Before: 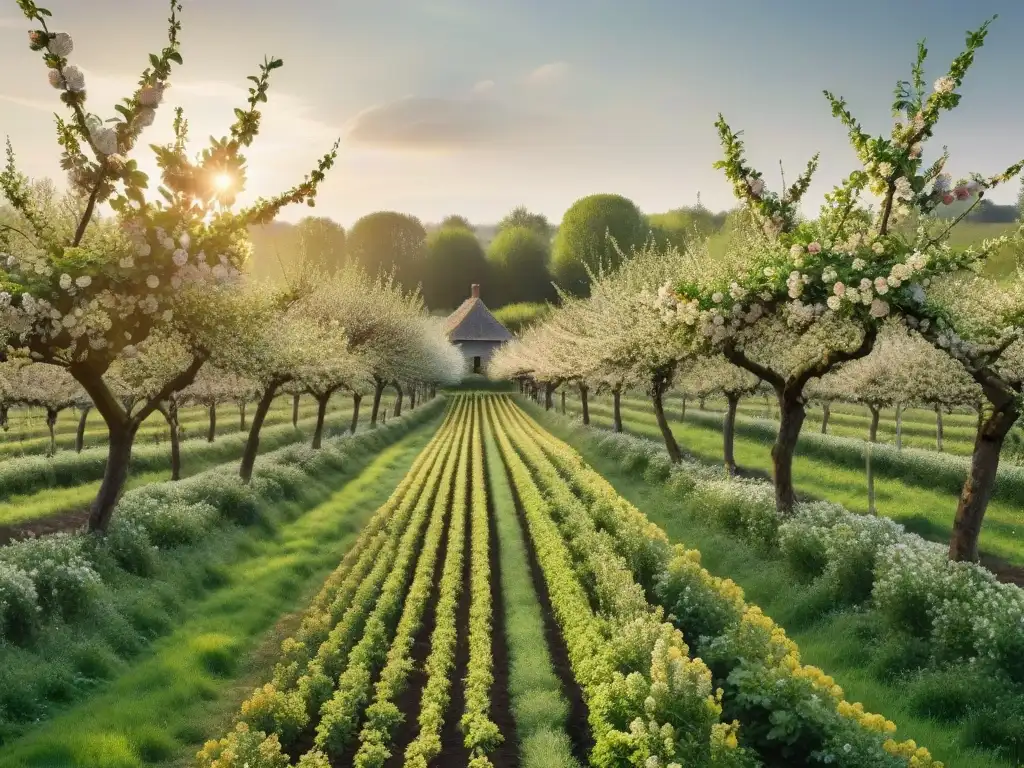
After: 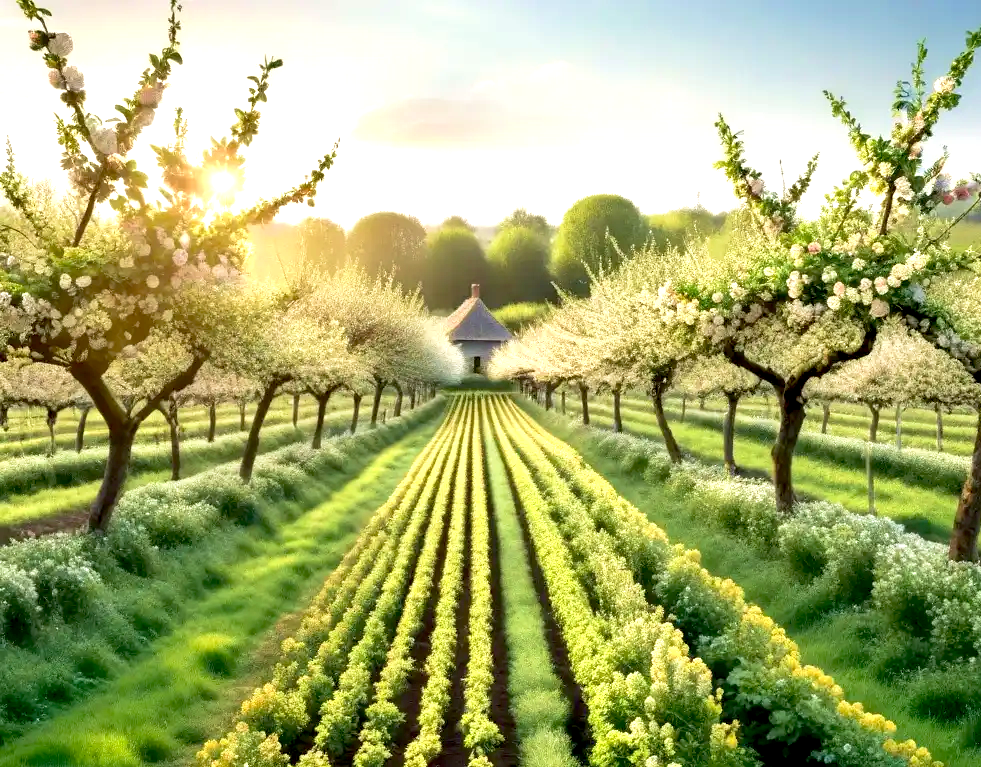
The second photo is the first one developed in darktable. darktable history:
white balance: emerald 1
velvia: on, module defaults
exposure: black level correction 0.01, exposure 1 EV, compensate highlight preservation false
crop: right 4.126%, bottom 0.031%
